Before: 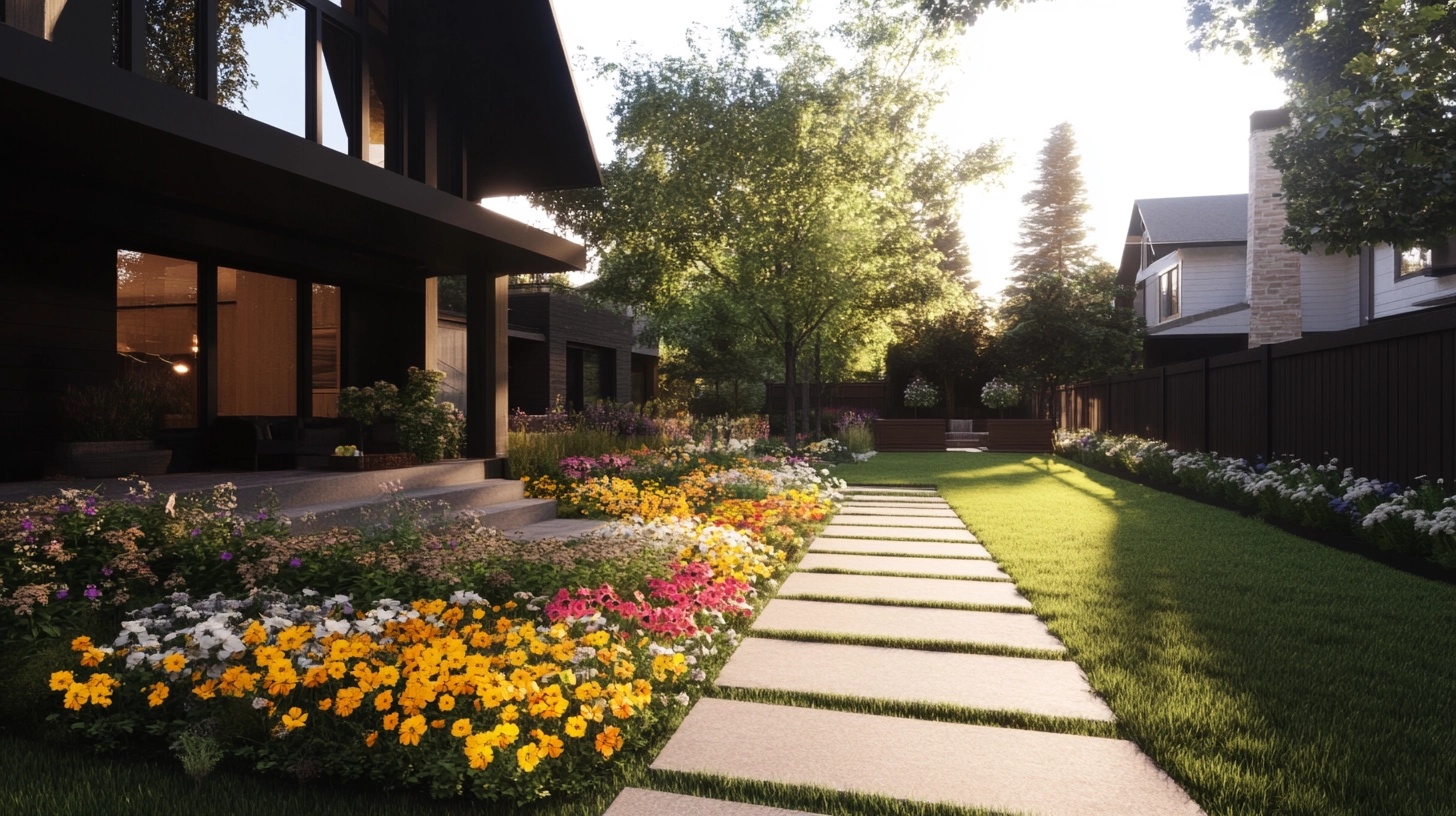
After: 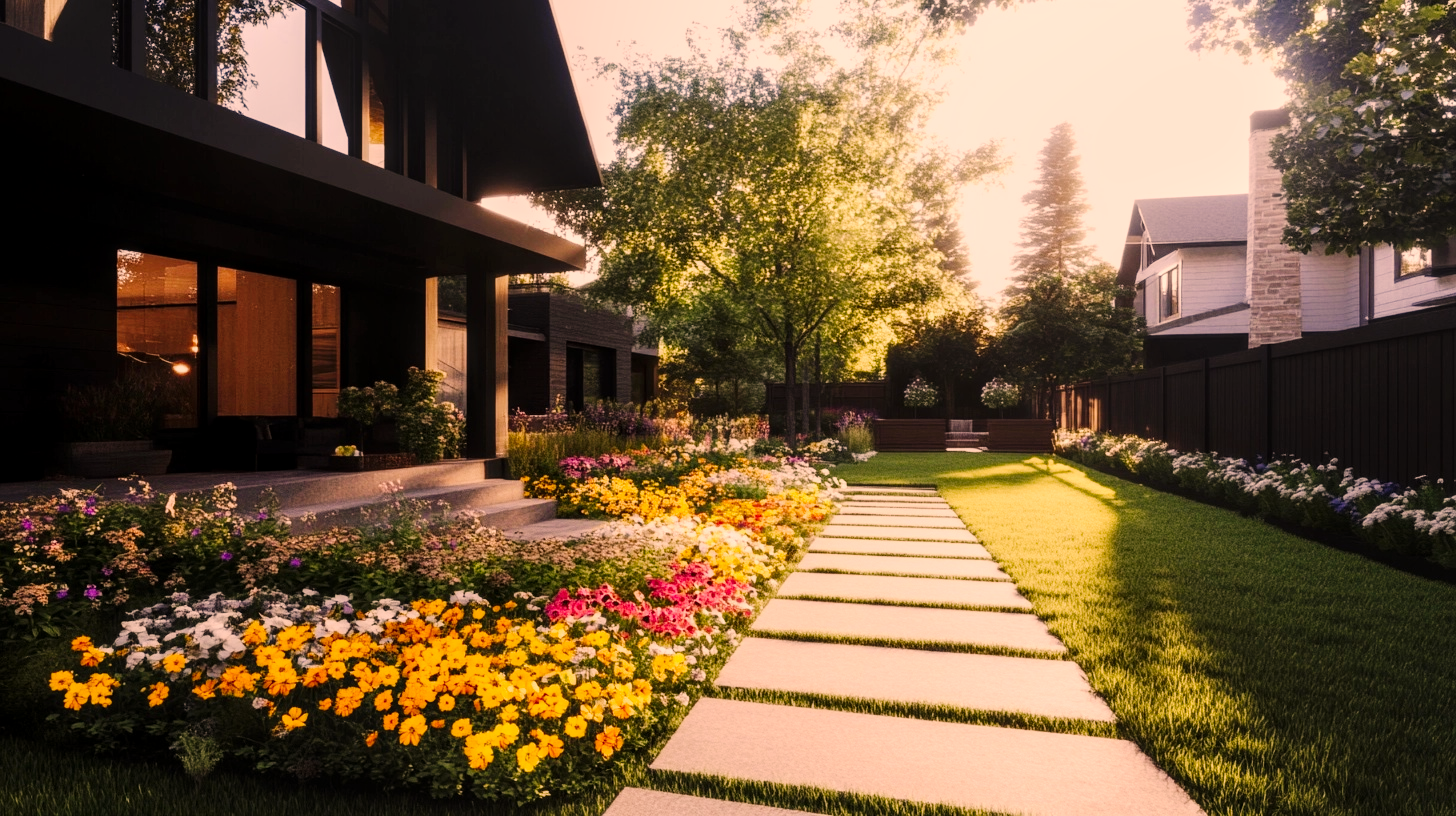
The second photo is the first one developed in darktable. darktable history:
local contrast: on, module defaults
color correction: highlights a* 17.67, highlights b* 19.04
tone curve: curves: ch0 [(0.014, 0) (0.13, 0.09) (0.227, 0.211) (0.346, 0.388) (0.499, 0.598) (0.662, 0.76) (0.795, 0.846) (1, 0.969)]; ch1 [(0, 0) (0.366, 0.367) (0.447, 0.417) (0.473, 0.484) (0.504, 0.502) (0.525, 0.518) (0.564, 0.548) (0.639, 0.643) (1, 1)]; ch2 [(0, 0) (0.333, 0.346) (0.375, 0.375) (0.424, 0.43) (0.476, 0.498) (0.496, 0.505) (0.517, 0.515) (0.542, 0.564) (0.583, 0.6) (0.64, 0.622) (0.723, 0.676) (1, 1)], preserve colors none
